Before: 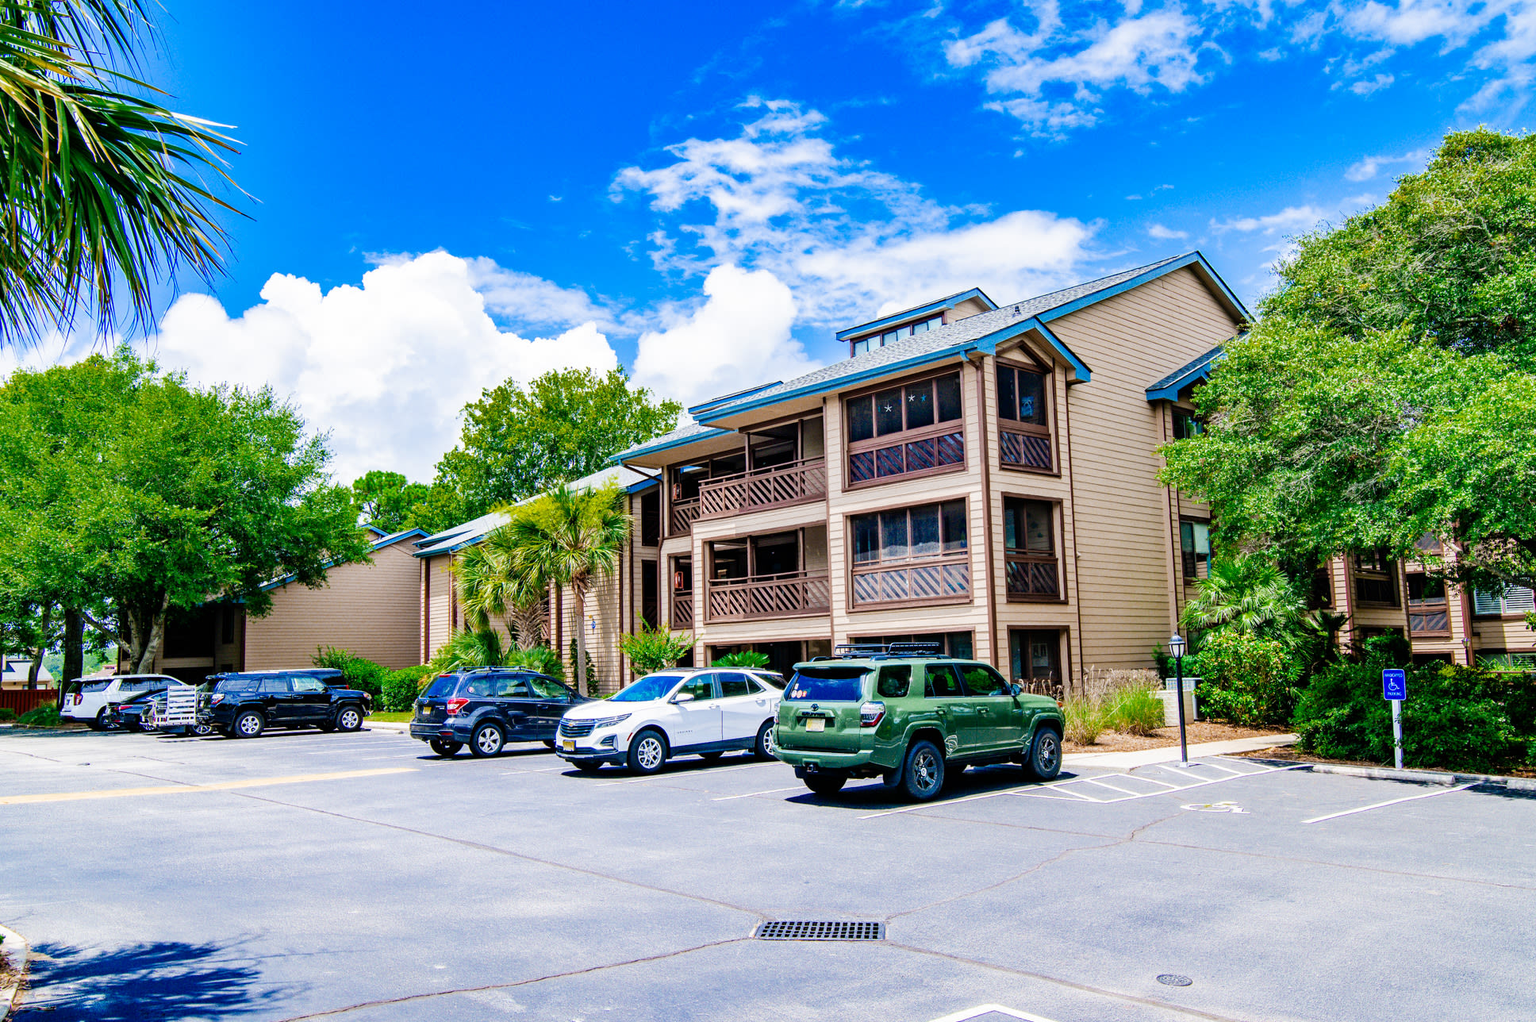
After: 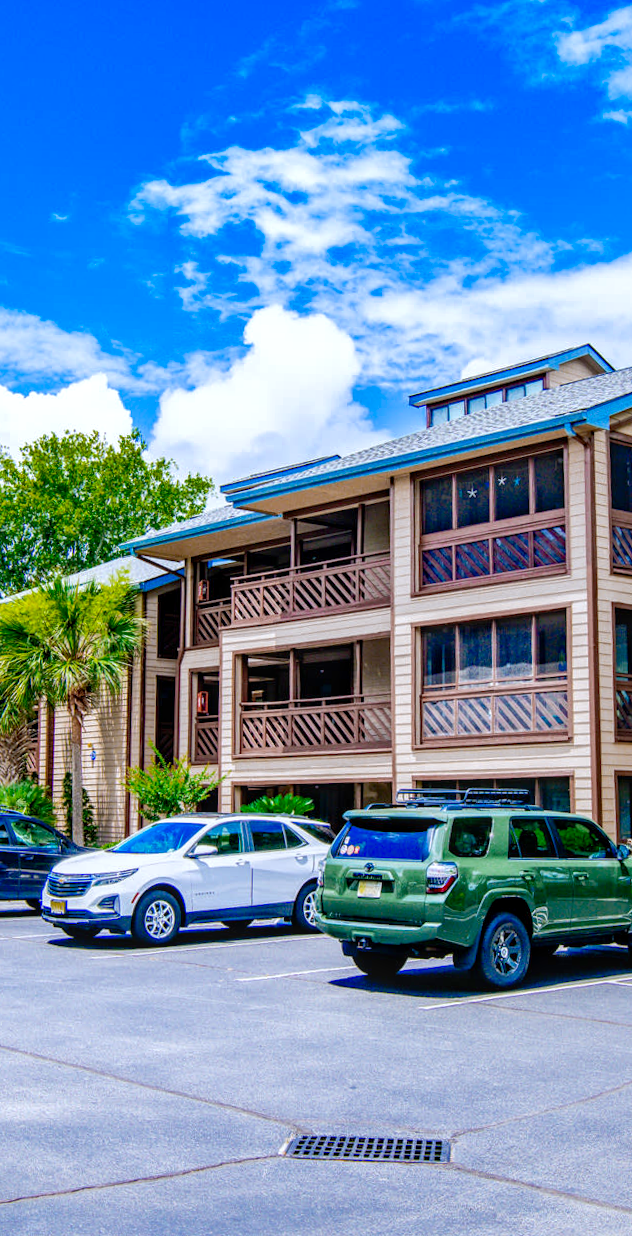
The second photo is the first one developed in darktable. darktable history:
white balance: red 0.976, blue 1.04
crop: left 33.36%, right 33.36%
shadows and highlights: on, module defaults
rotate and perspective: rotation 1.57°, crop left 0.018, crop right 0.982, crop top 0.039, crop bottom 0.961
local contrast: on, module defaults
contrast brightness saturation: contrast 0.15, brightness -0.01, saturation 0.1
